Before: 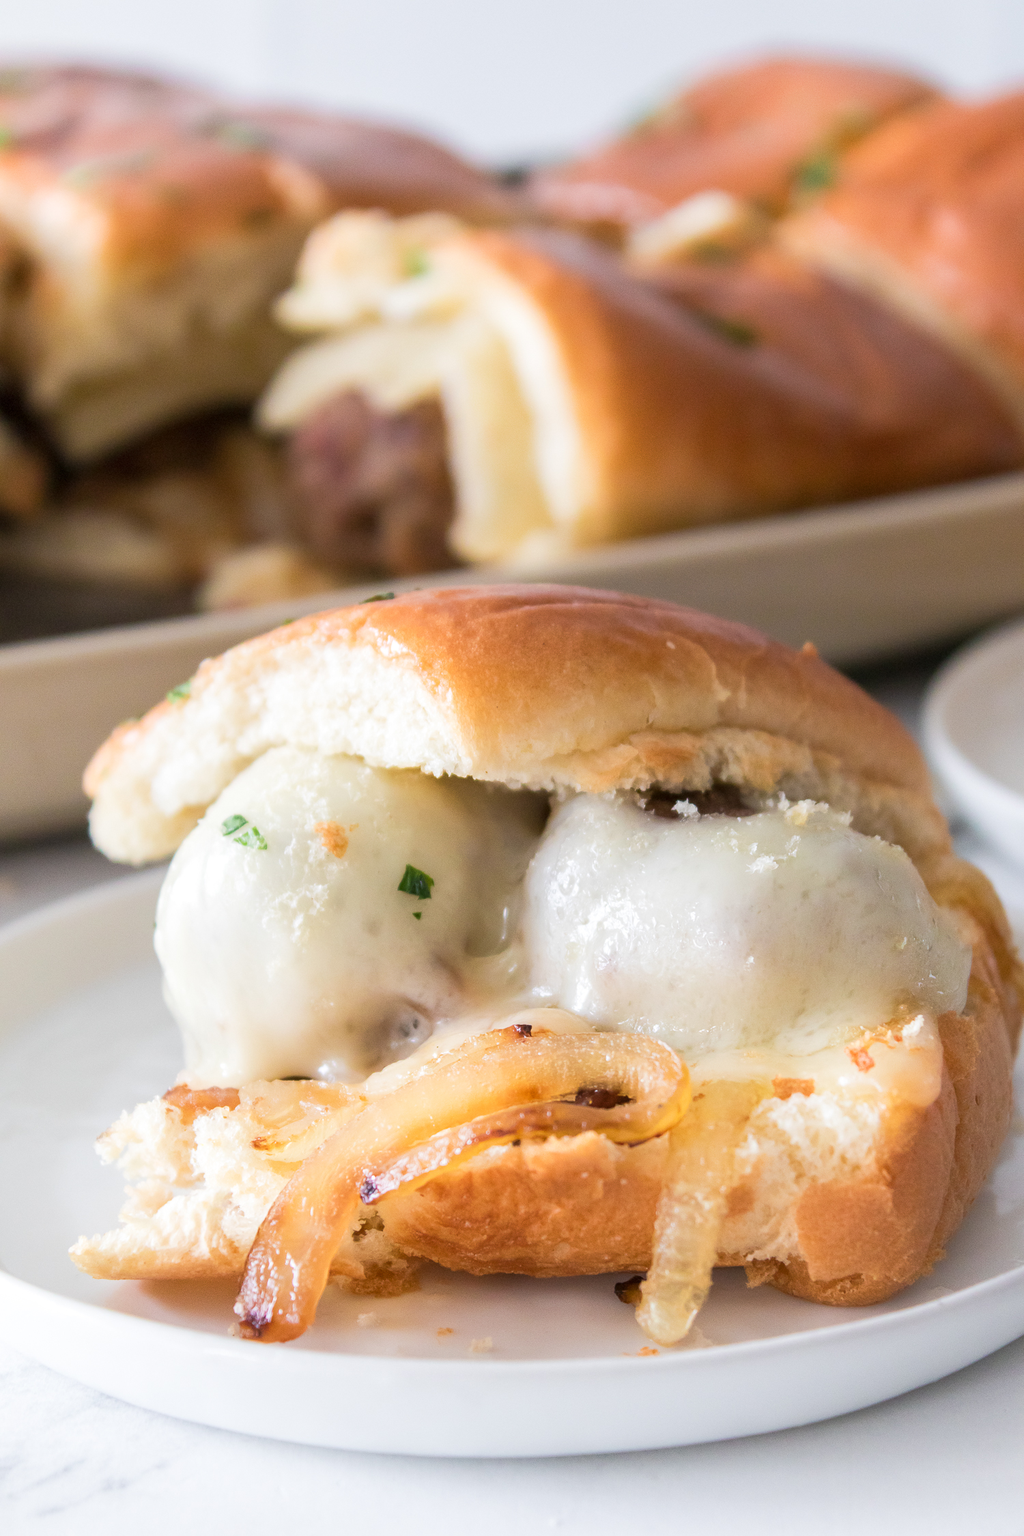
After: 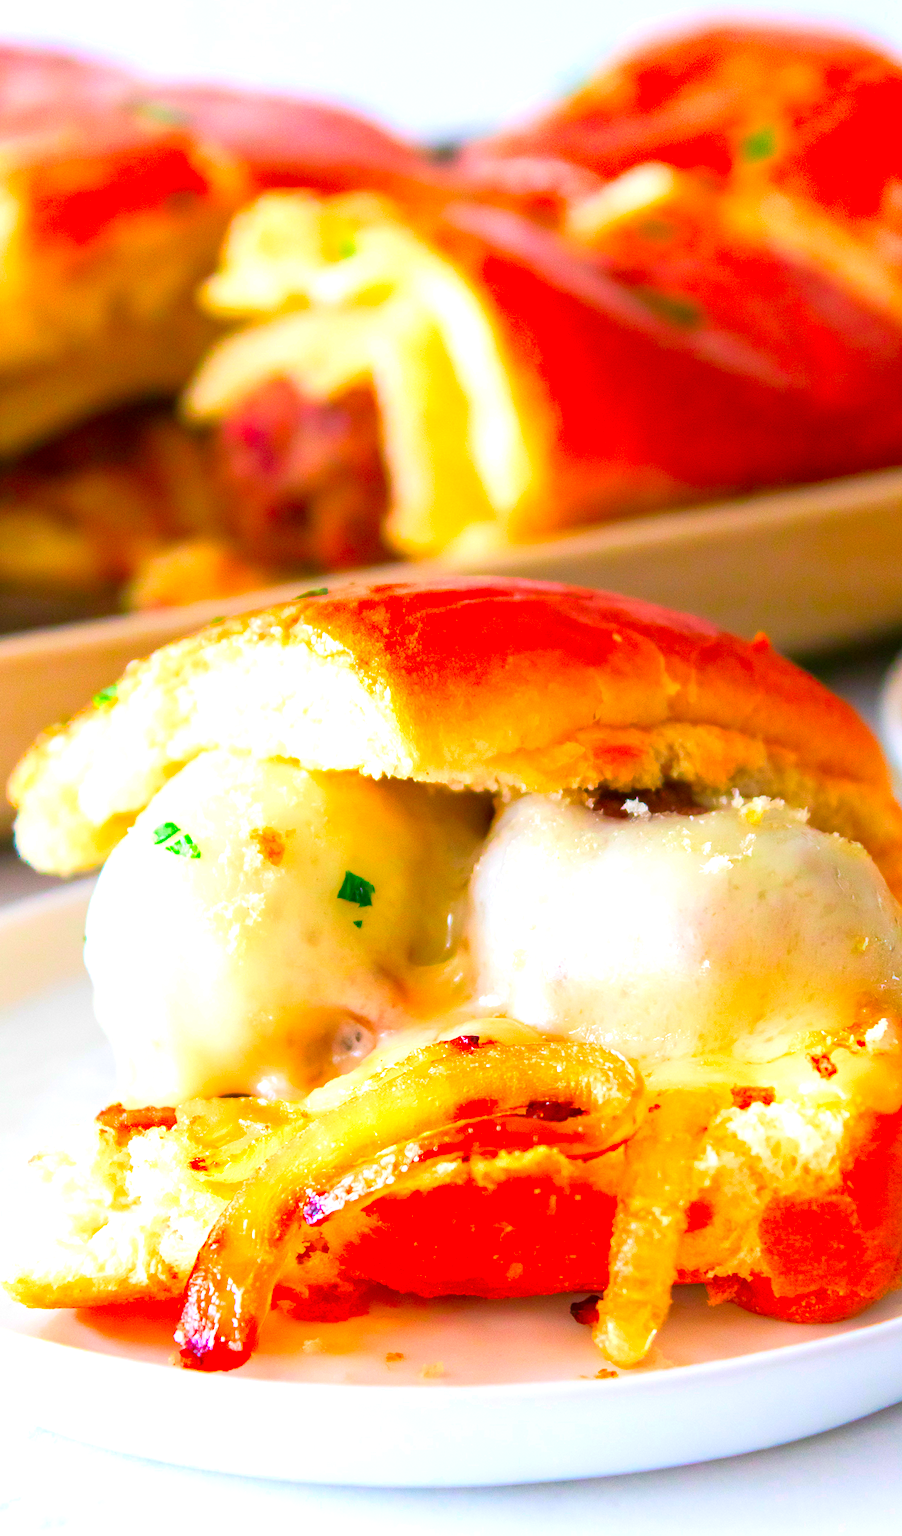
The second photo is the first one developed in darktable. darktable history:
exposure: black level correction 0, exposure 0.5 EV, compensate highlight preservation false
crop: left 7.598%, right 7.873%
color zones: curves: ch0 [(0, 0.5) (0.143, 0.5) (0.286, 0.5) (0.429, 0.5) (0.571, 0.5) (0.714, 0.476) (0.857, 0.5) (1, 0.5)]; ch2 [(0, 0.5) (0.143, 0.5) (0.286, 0.5) (0.429, 0.5) (0.571, 0.5) (0.714, 0.487) (0.857, 0.5) (1, 0.5)]
color correction: saturation 3
rotate and perspective: rotation -1°, crop left 0.011, crop right 0.989, crop top 0.025, crop bottom 0.975
